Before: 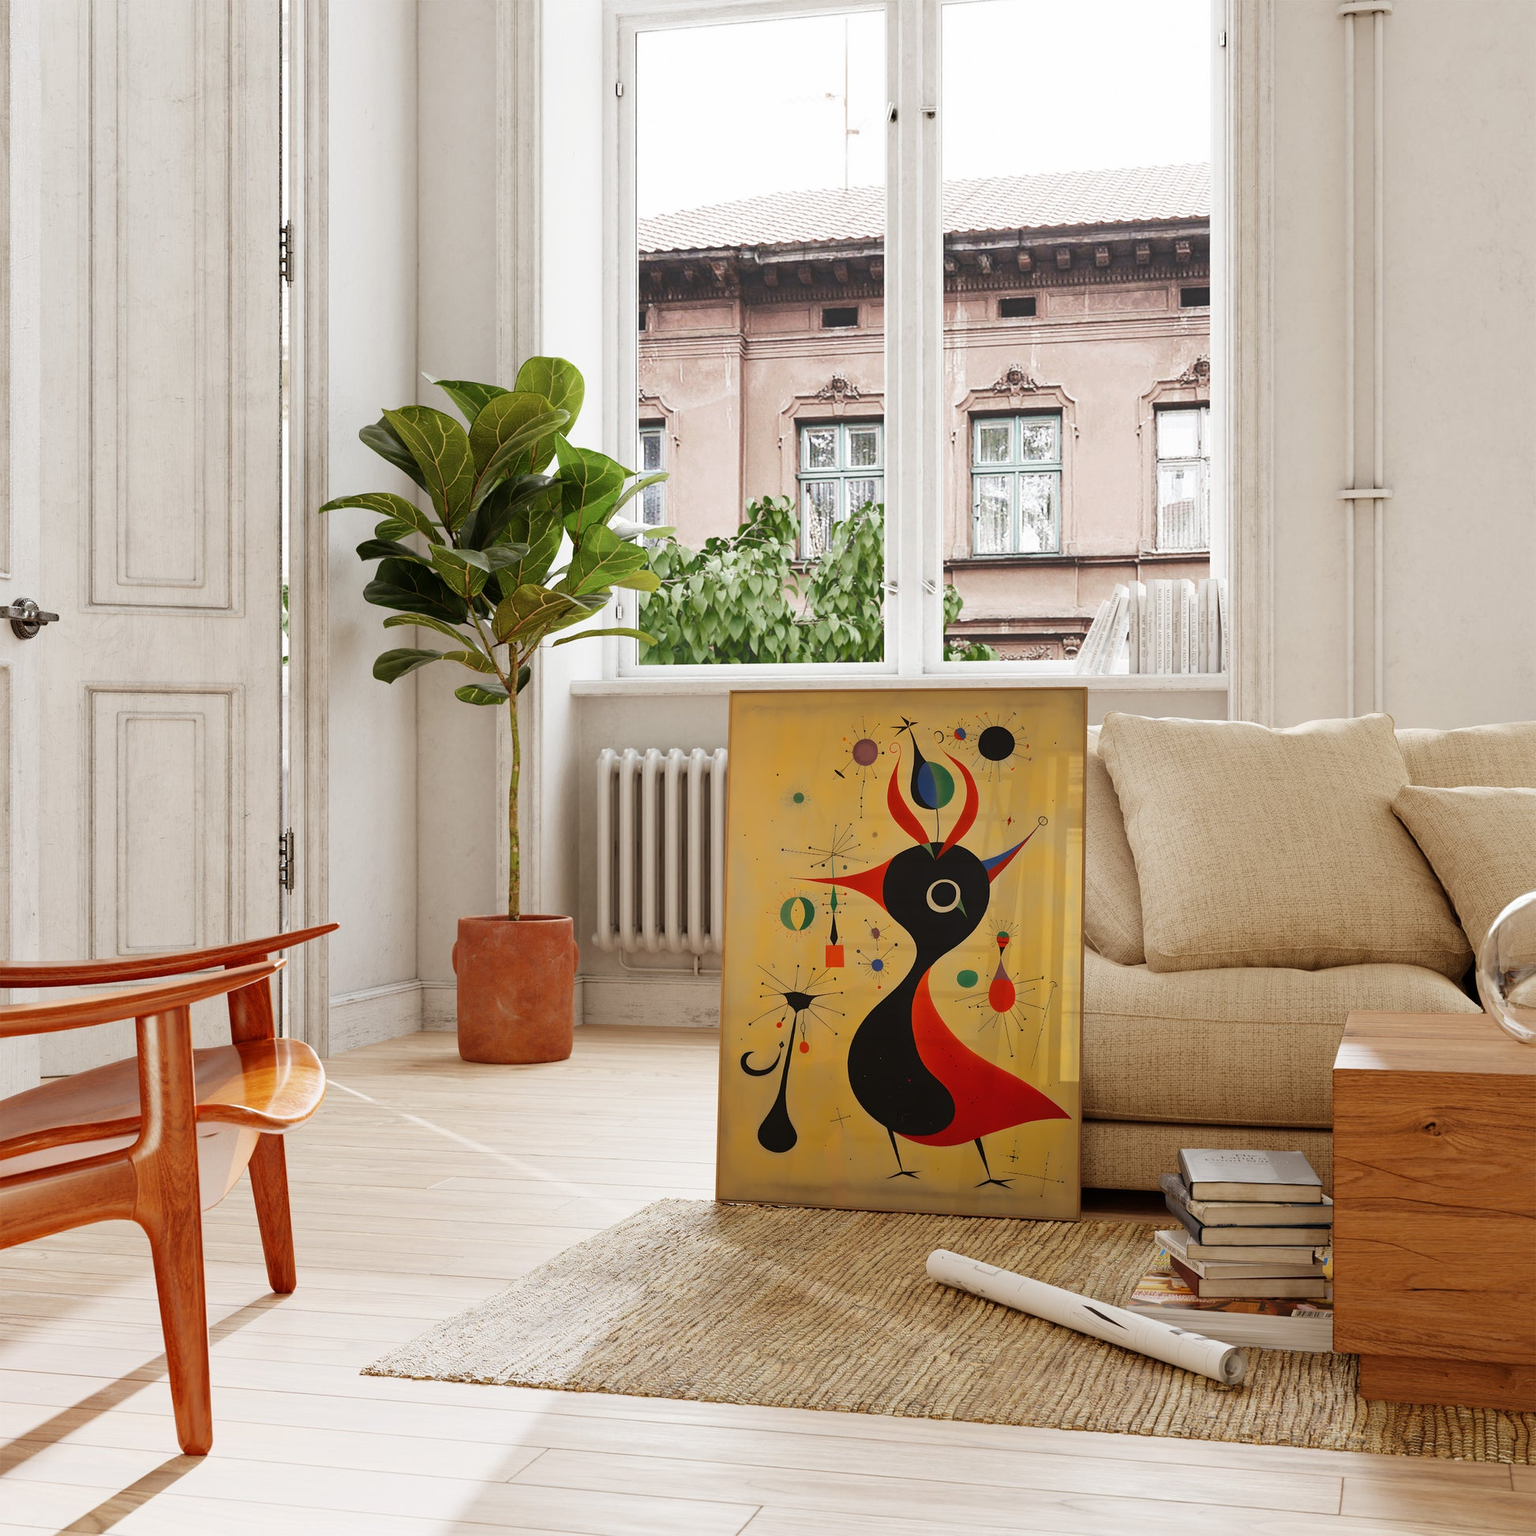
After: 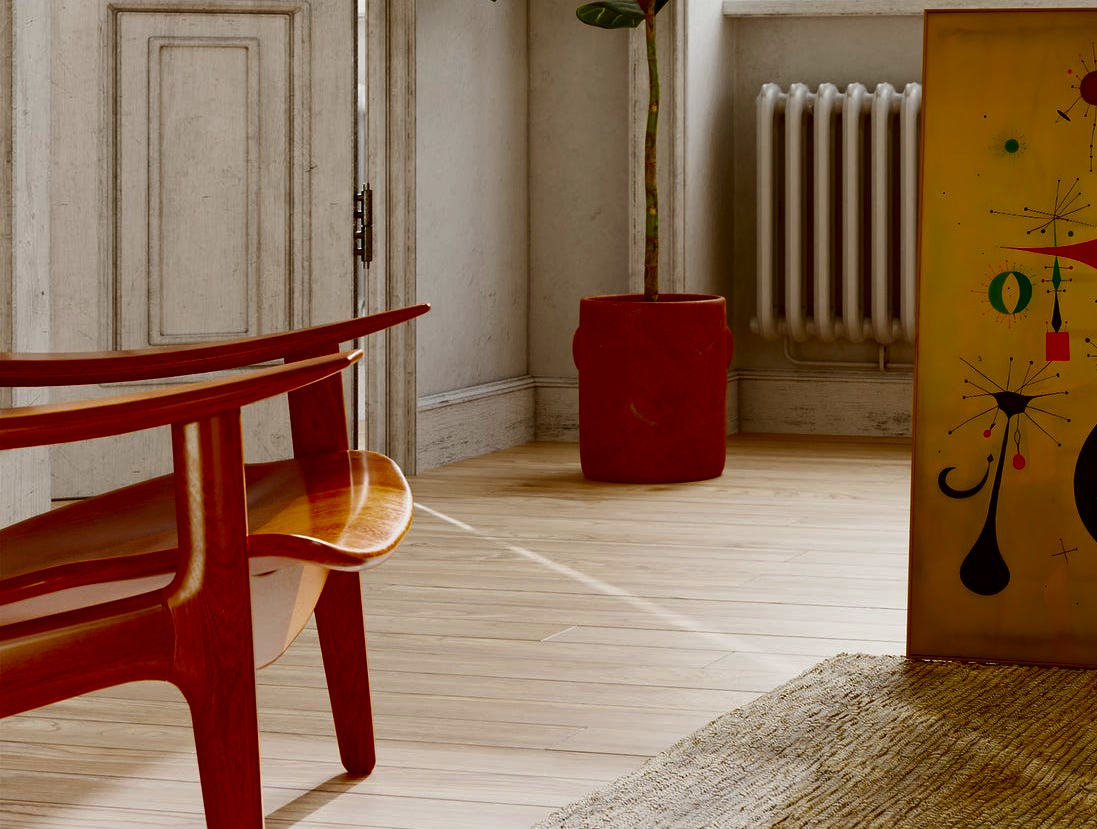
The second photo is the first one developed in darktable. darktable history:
color balance rgb: linear chroma grading › global chroma 33.4%
crop: top 44.483%, right 43.593%, bottom 12.892%
contrast brightness saturation: contrast 0.09, brightness -0.59, saturation 0.17
